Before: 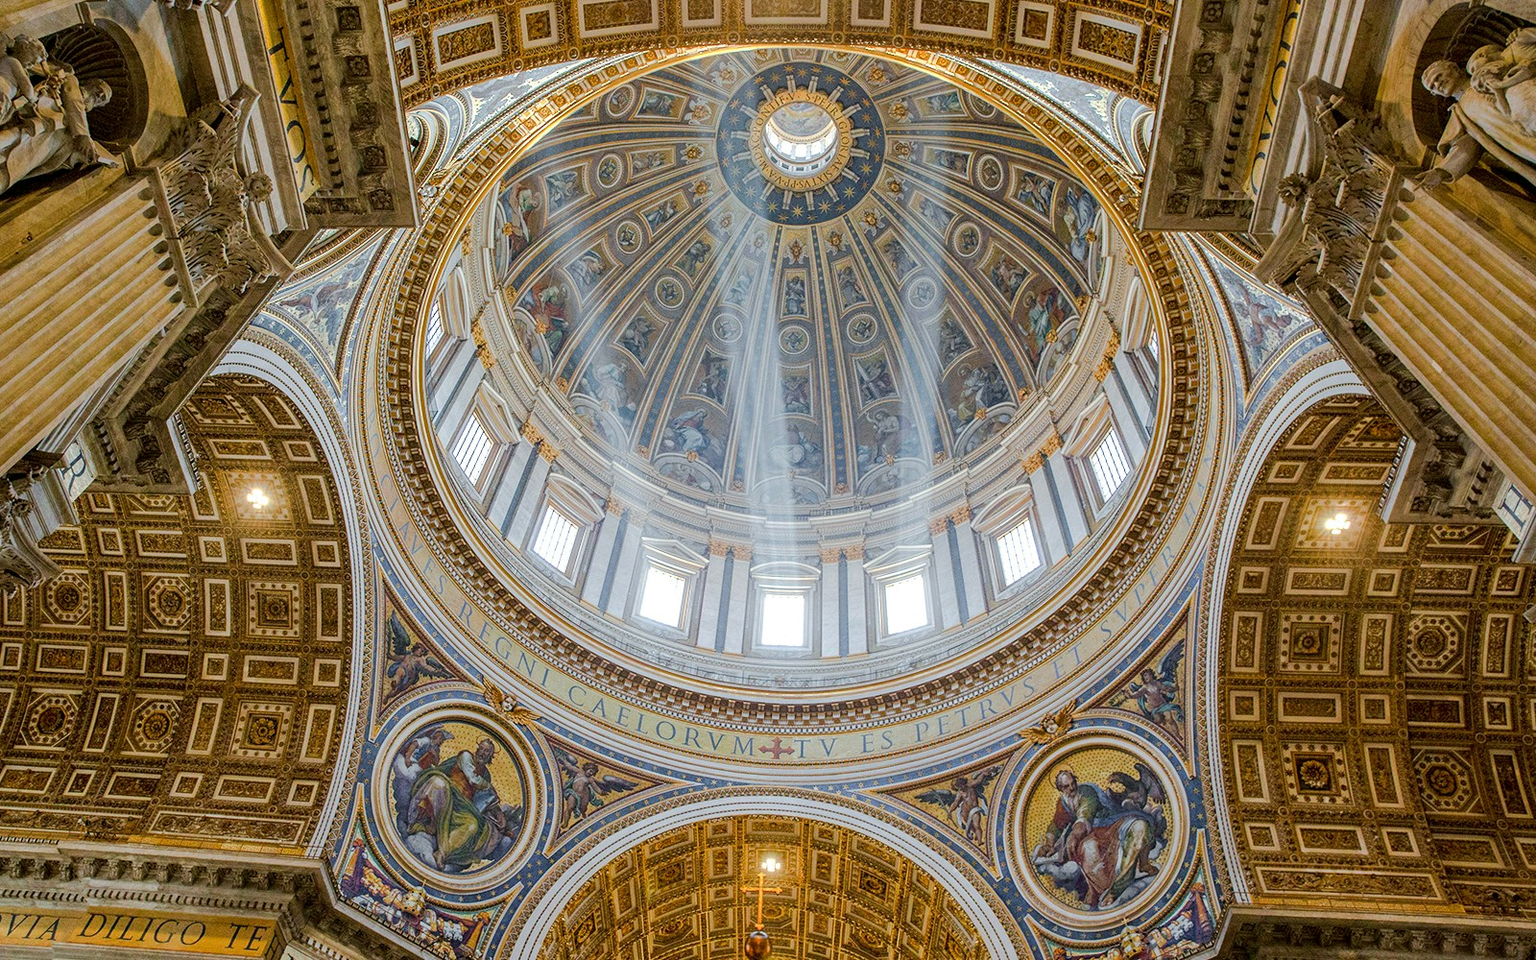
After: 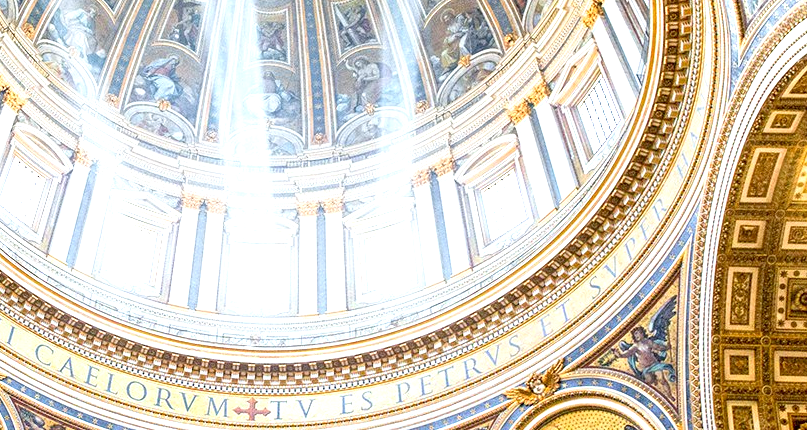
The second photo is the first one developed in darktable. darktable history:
exposure: black level correction 0.001, exposure 1.309 EV, compensate highlight preservation false
crop: left 34.817%, top 37.012%, right 14.705%, bottom 19.951%
